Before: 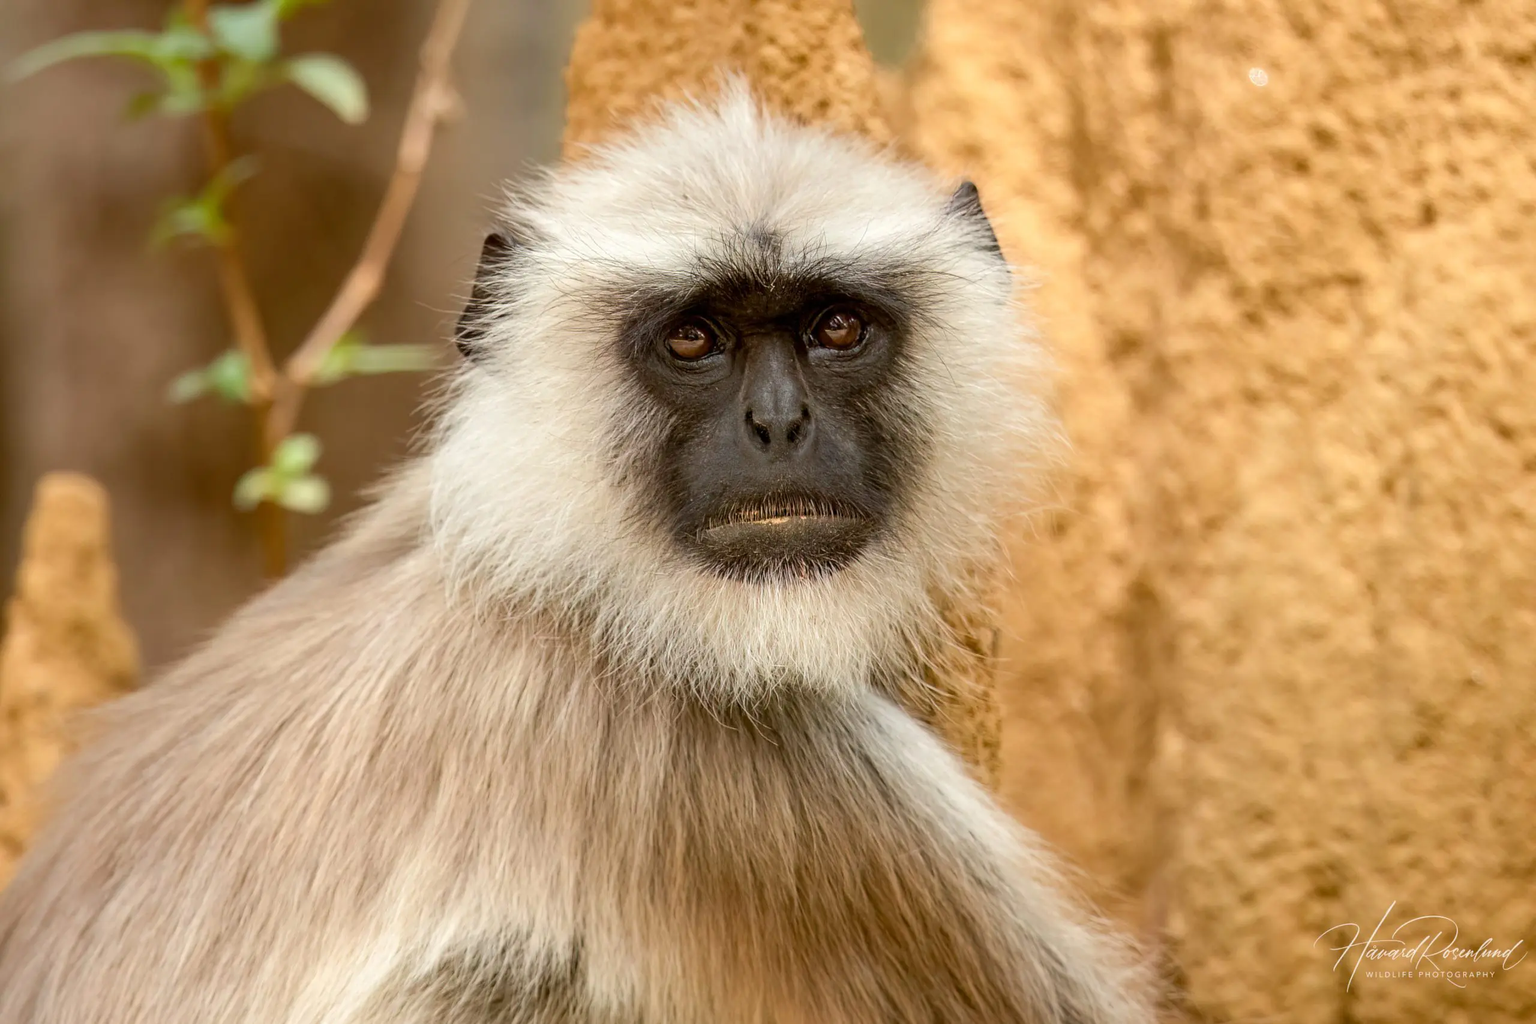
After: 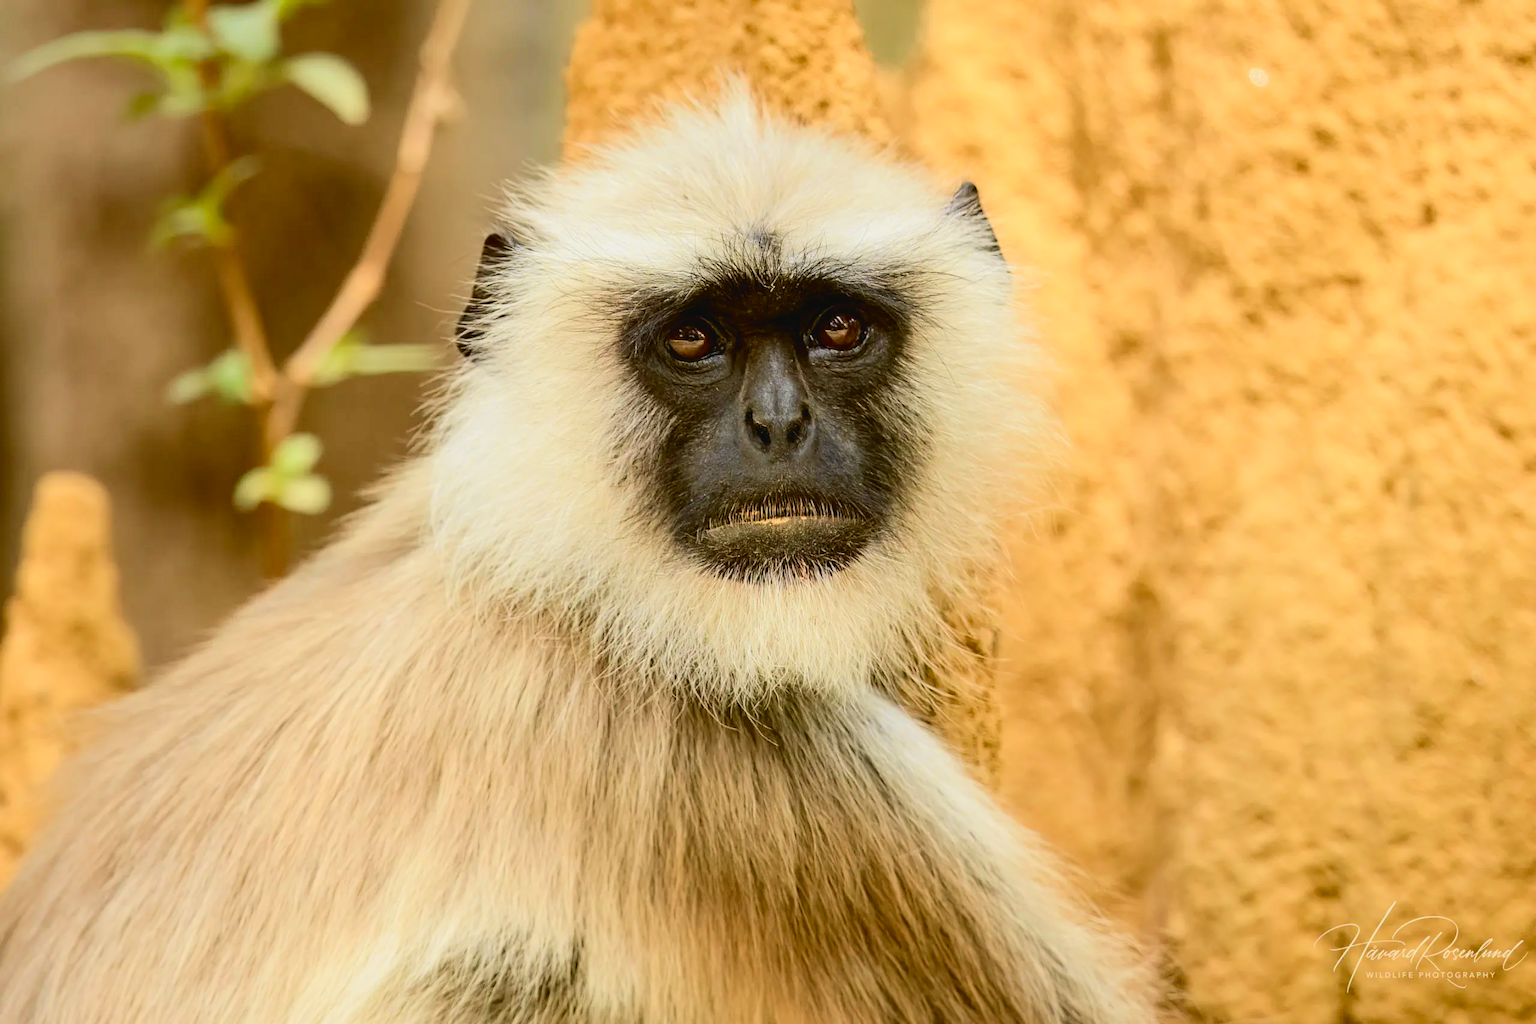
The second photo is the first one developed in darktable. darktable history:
tone curve: curves: ch0 [(0, 0.03) (0.113, 0.087) (0.207, 0.184) (0.515, 0.612) (0.712, 0.793) (1, 0.946)]; ch1 [(0, 0) (0.172, 0.123) (0.317, 0.279) (0.407, 0.401) (0.476, 0.482) (0.505, 0.499) (0.534, 0.534) (0.632, 0.645) (0.726, 0.745) (1, 1)]; ch2 [(0, 0) (0.411, 0.424) (0.505, 0.505) (0.521, 0.524) (0.541, 0.569) (0.65, 0.699) (1, 1)], color space Lab, independent channels, preserve colors none
